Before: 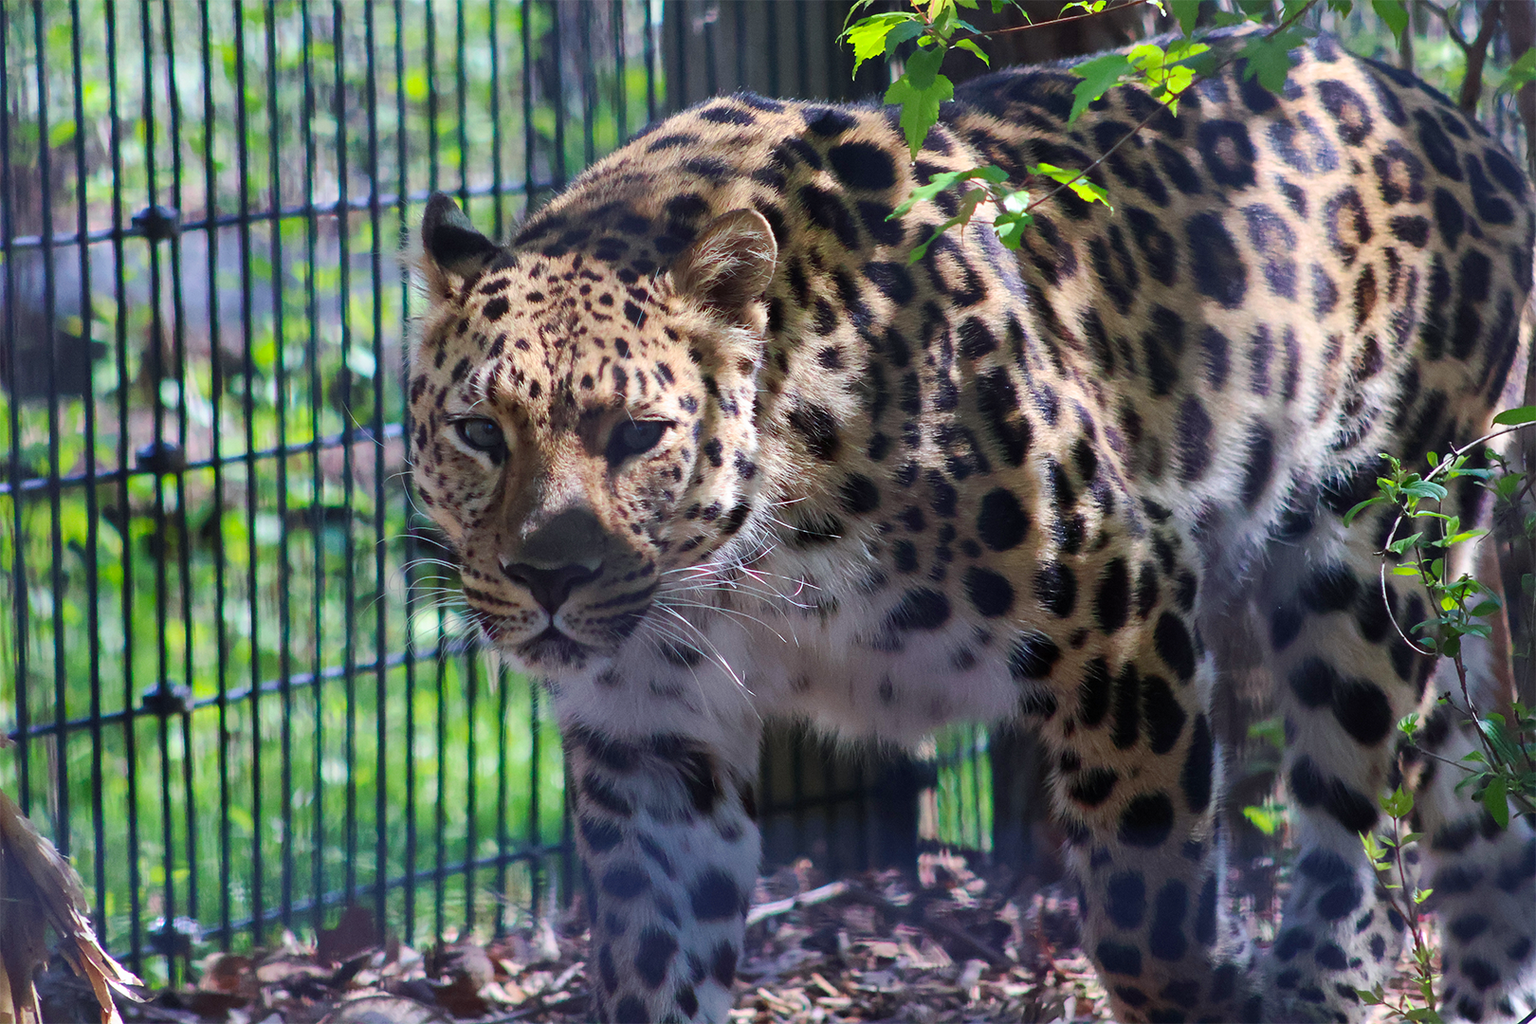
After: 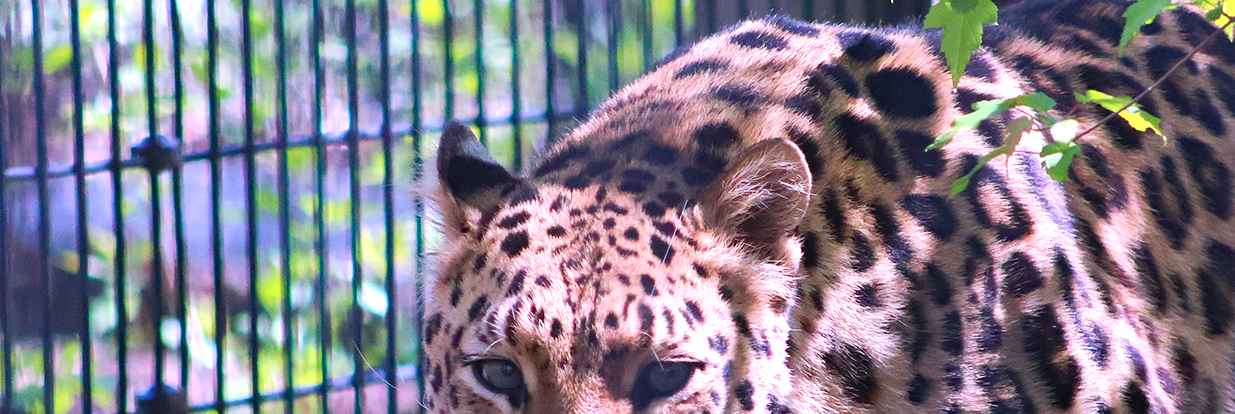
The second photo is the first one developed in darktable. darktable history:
haze removal: compatibility mode true
exposure: black level correction 0, exposure 0.694 EV, compensate highlight preservation false
contrast equalizer: y [[0.5, 0.488, 0.462, 0.461, 0.491, 0.5], [0.5 ×6], [0.5 ×6], [0 ×6], [0 ×6]]
color correction: highlights a* 15.75, highlights b* -20.41
crop: left 0.517%, top 7.639%, right 23.2%, bottom 54.001%
